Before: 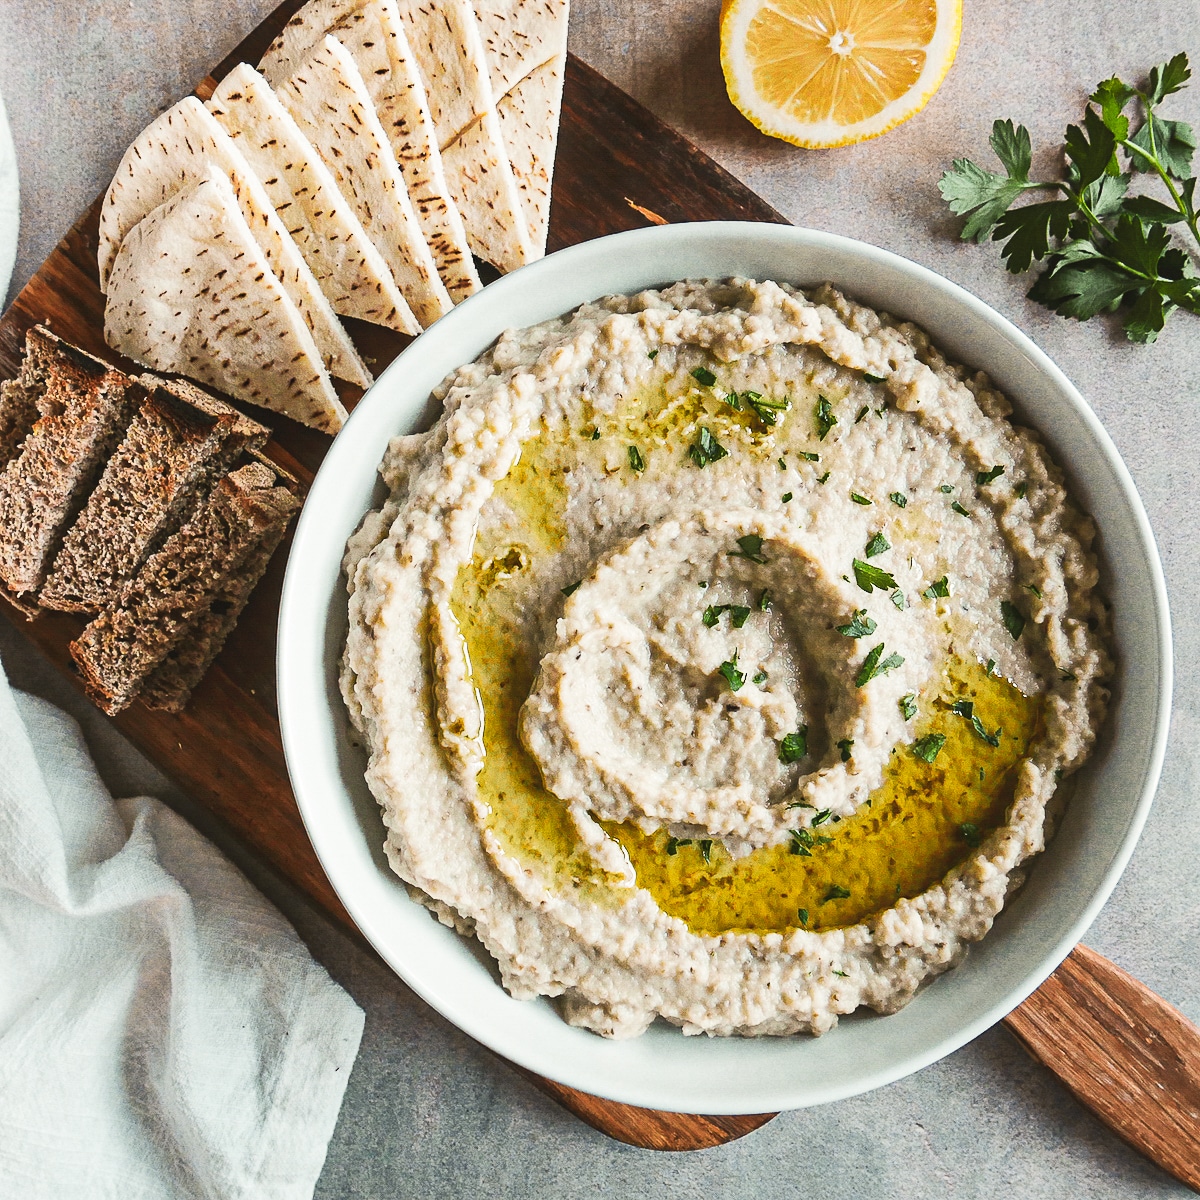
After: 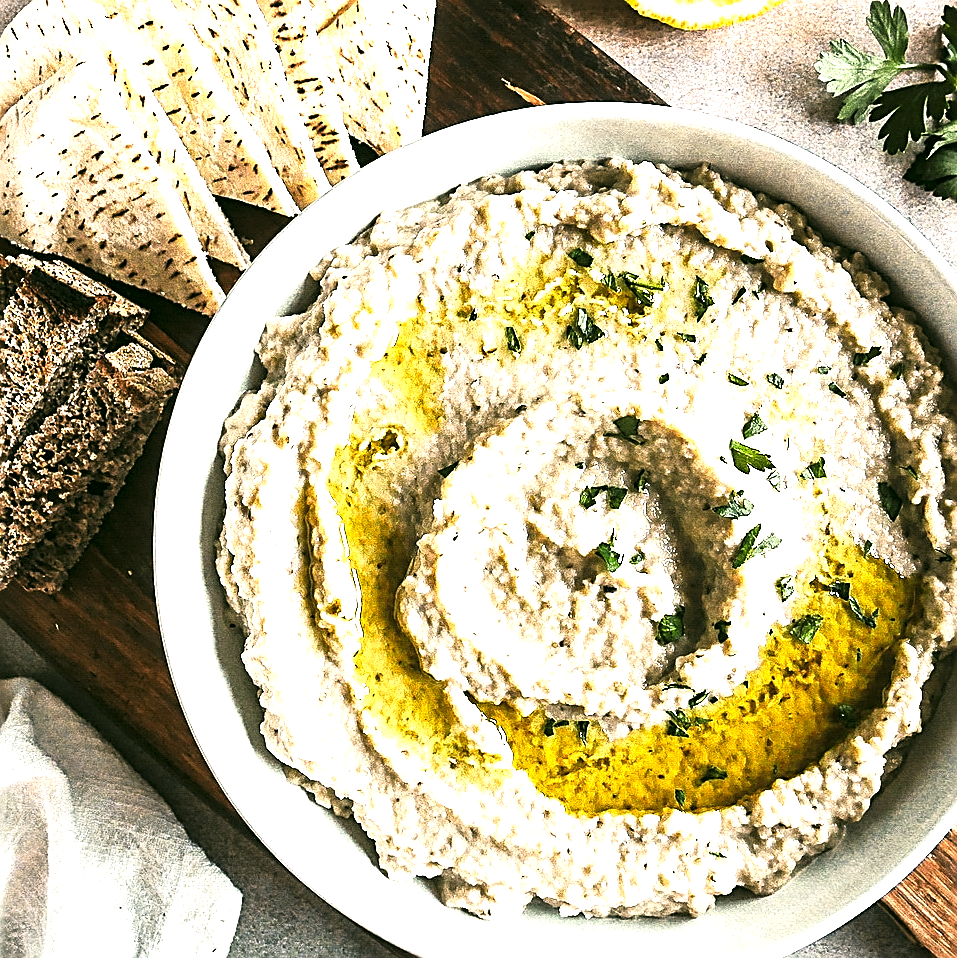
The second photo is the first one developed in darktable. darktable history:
sharpen: amount 0.747
exposure: exposure 1 EV, compensate highlight preservation false
color correction: highlights a* 4.32, highlights b* 4.96, shadows a* -7.32, shadows b* 4.57
levels: levels [0.116, 0.574, 1]
crop and rotate: left 10.283%, top 9.993%, right 9.947%, bottom 10.169%
